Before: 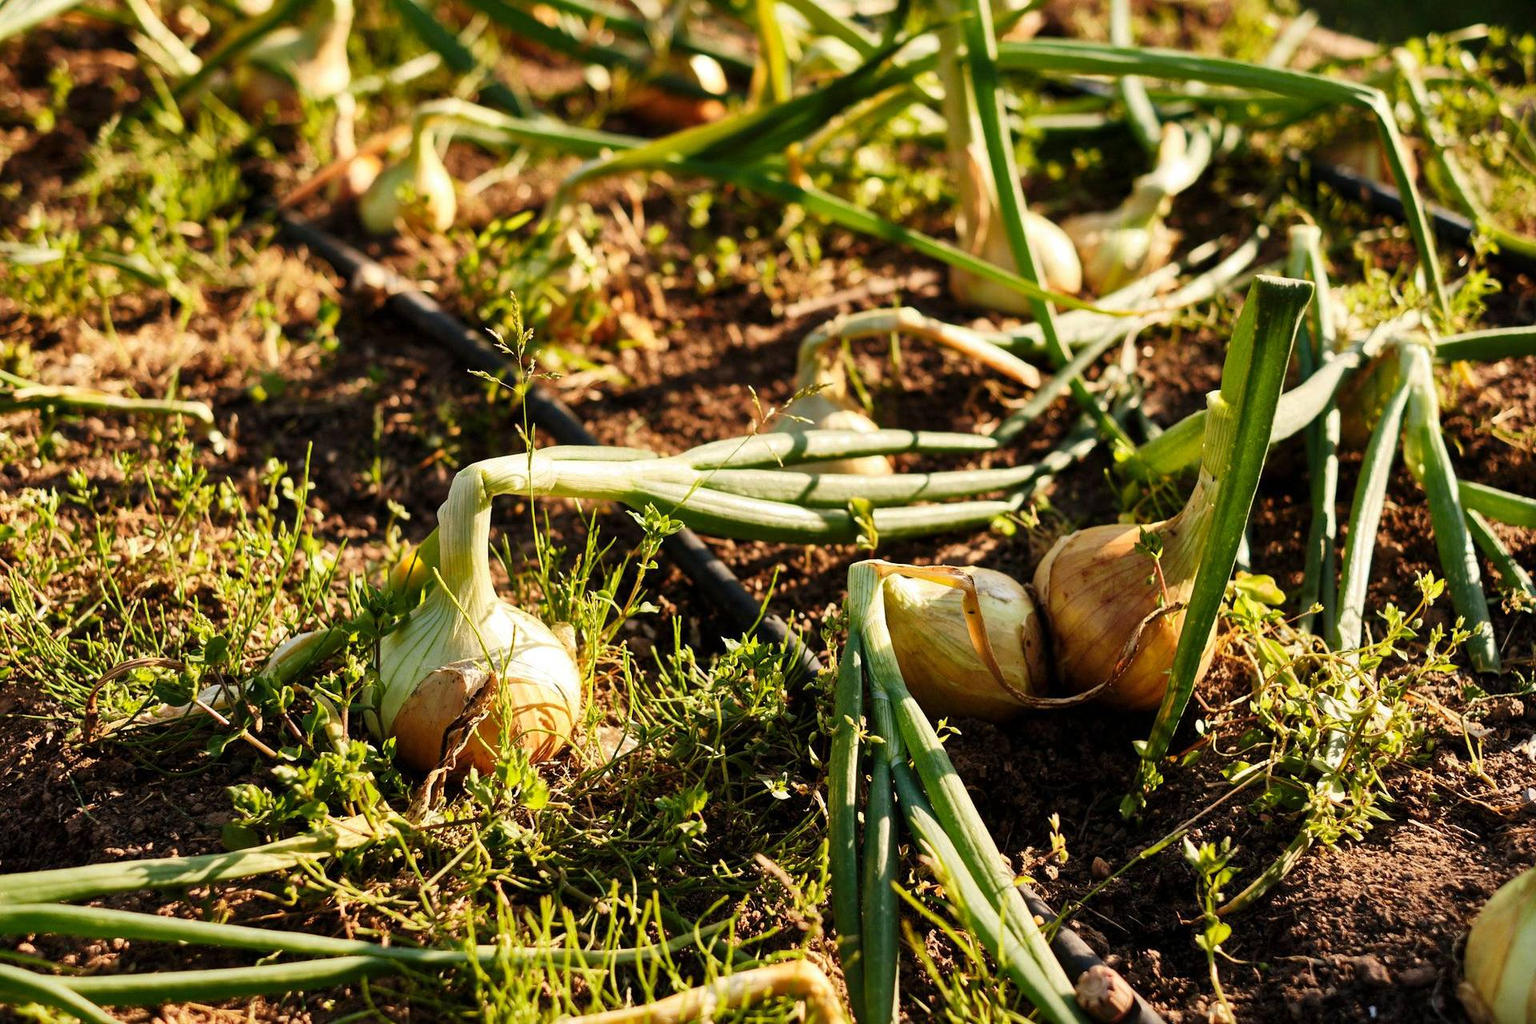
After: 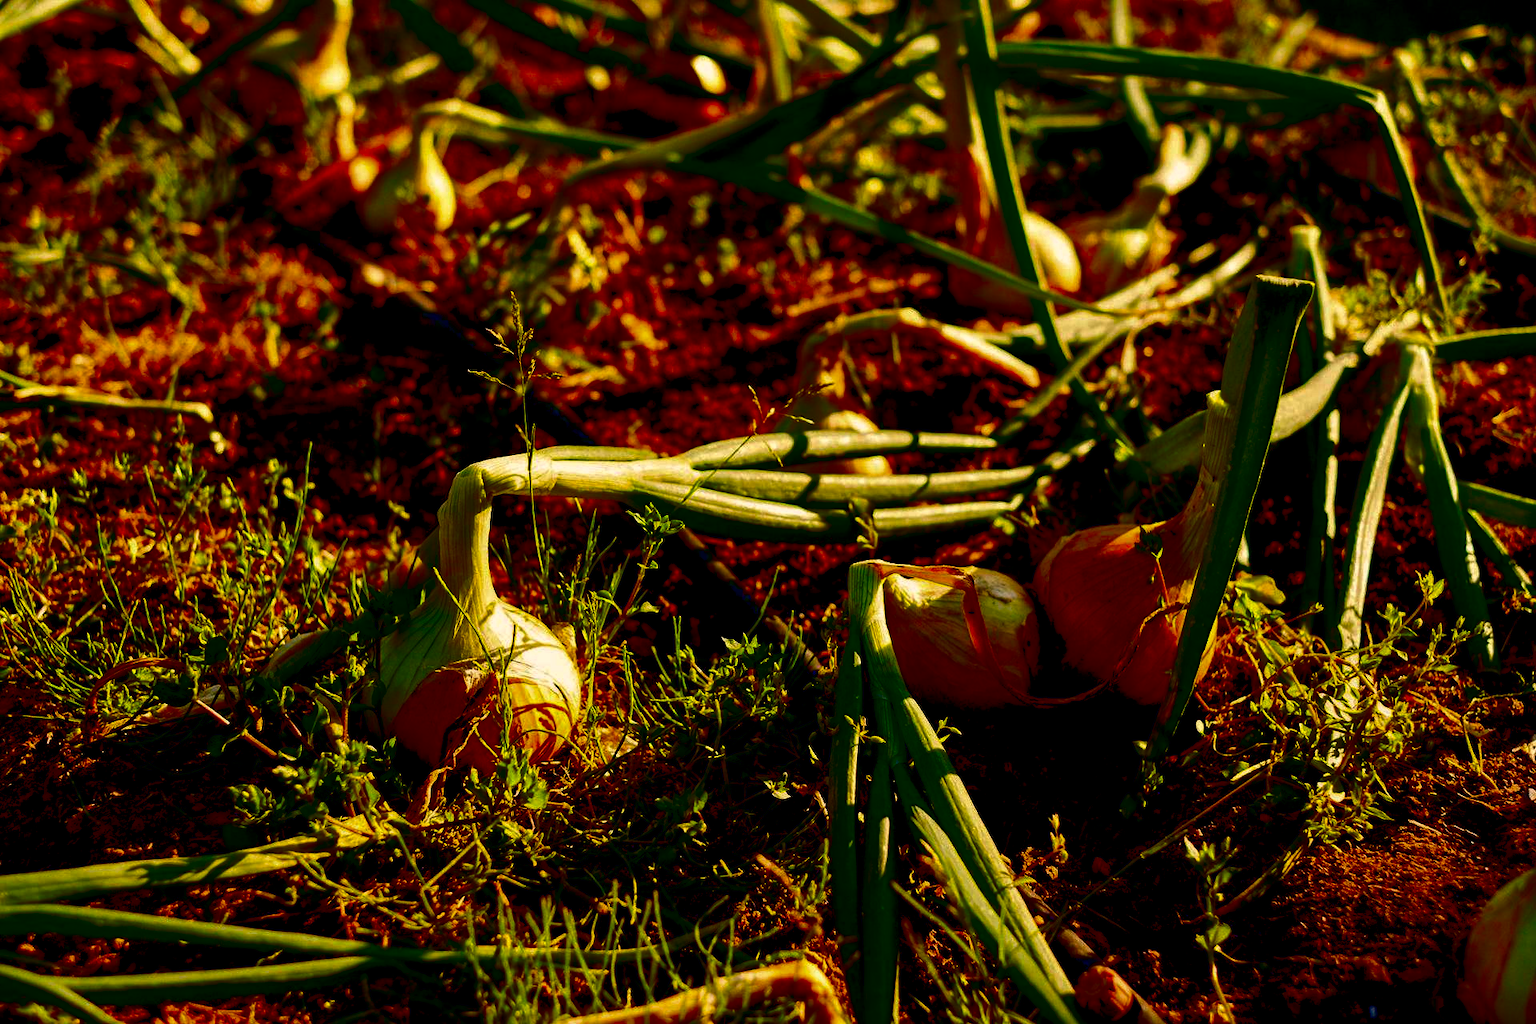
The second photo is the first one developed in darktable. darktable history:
contrast brightness saturation: brightness -1, saturation 1
color balance rgb: shadows lift › chroma 3%, shadows lift › hue 280.8°, power › hue 330°, highlights gain › chroma 3%, highlights gain › hue 75.6°, global offset › luminance -1%, perceptual saturation grading › global saturation 20%, perceptual saturation grading › highlights -25%, perceptual saturation grading › shadows 50%, global vibrance 20%
